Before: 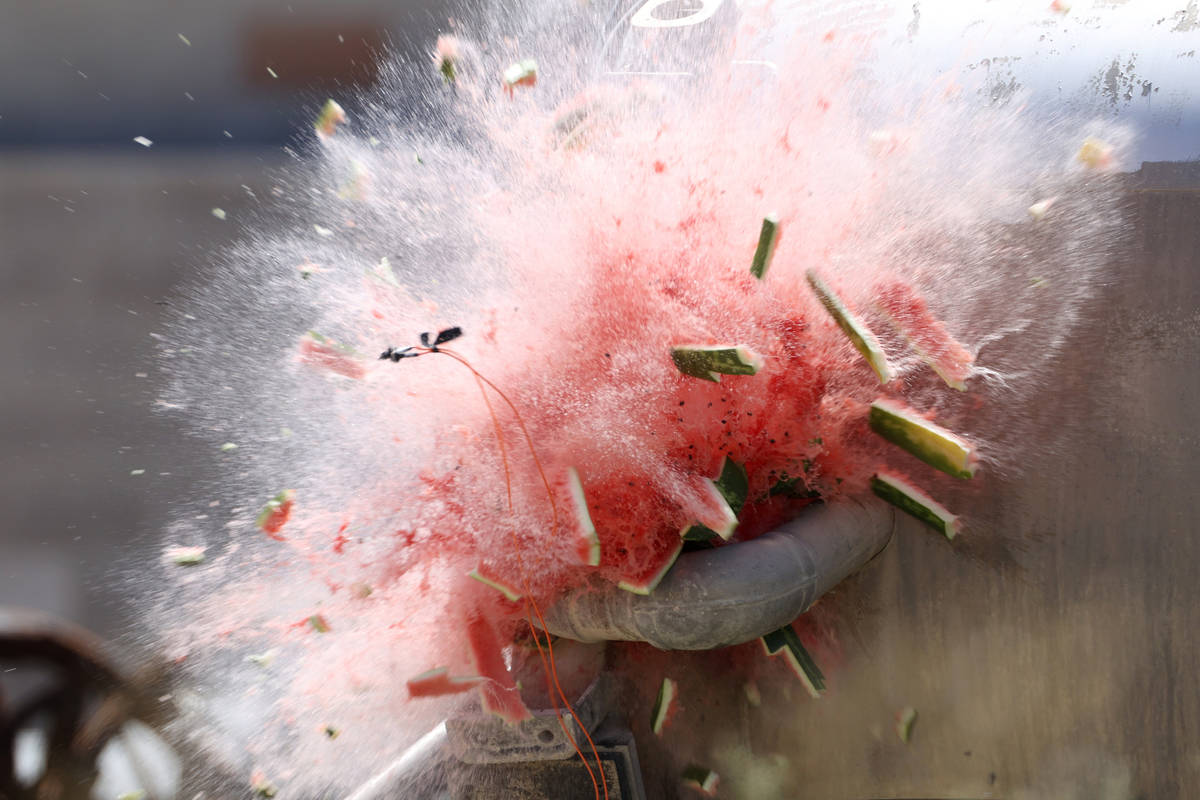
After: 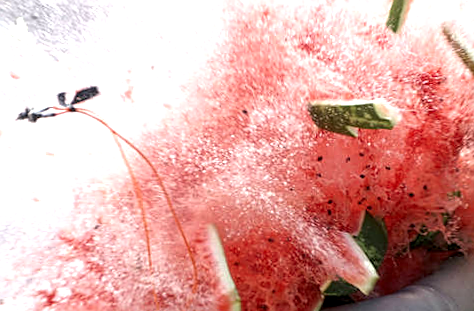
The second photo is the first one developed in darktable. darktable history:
rotate and perspective: rotation -1°, crop left 0.011, crop right 0.989, crop top 0.025, crop bottom 0.975
crop: left 30%, top 30%, right 30%, bottom 30%
white balance: red 0.978, blue 0.999
exposure: black level correction 0, exposure 0.7 EV, compensate exposure bias true, compensate highlight preservation false
sharpen: on, module defaults
local contrast: on, module defaults
